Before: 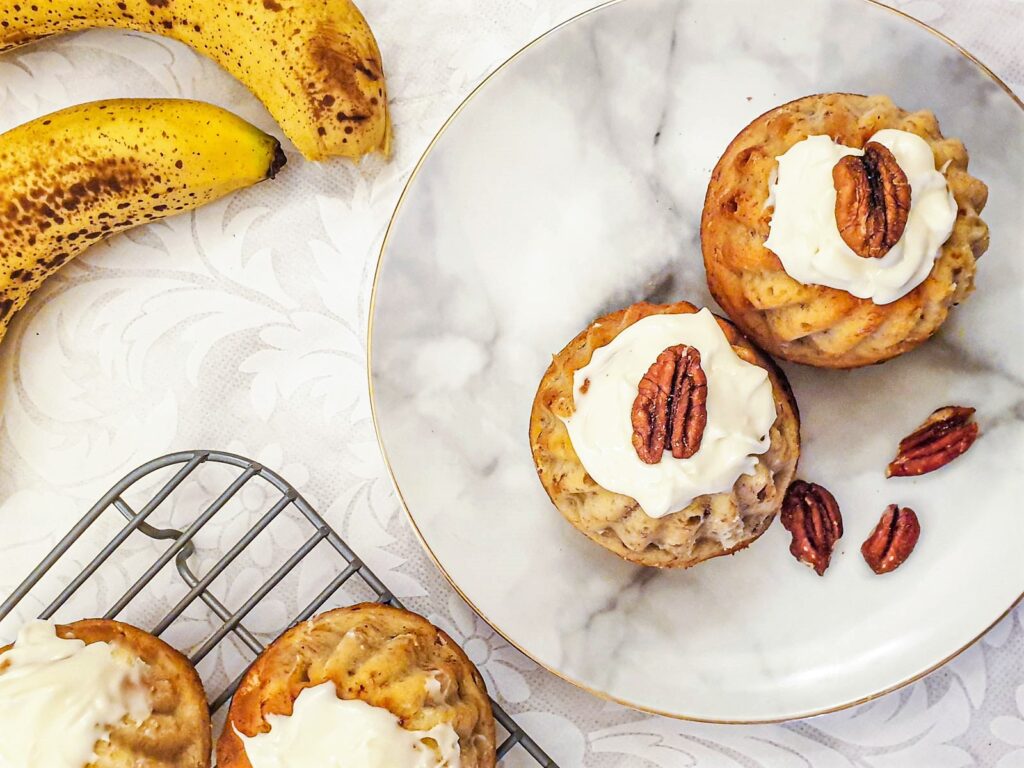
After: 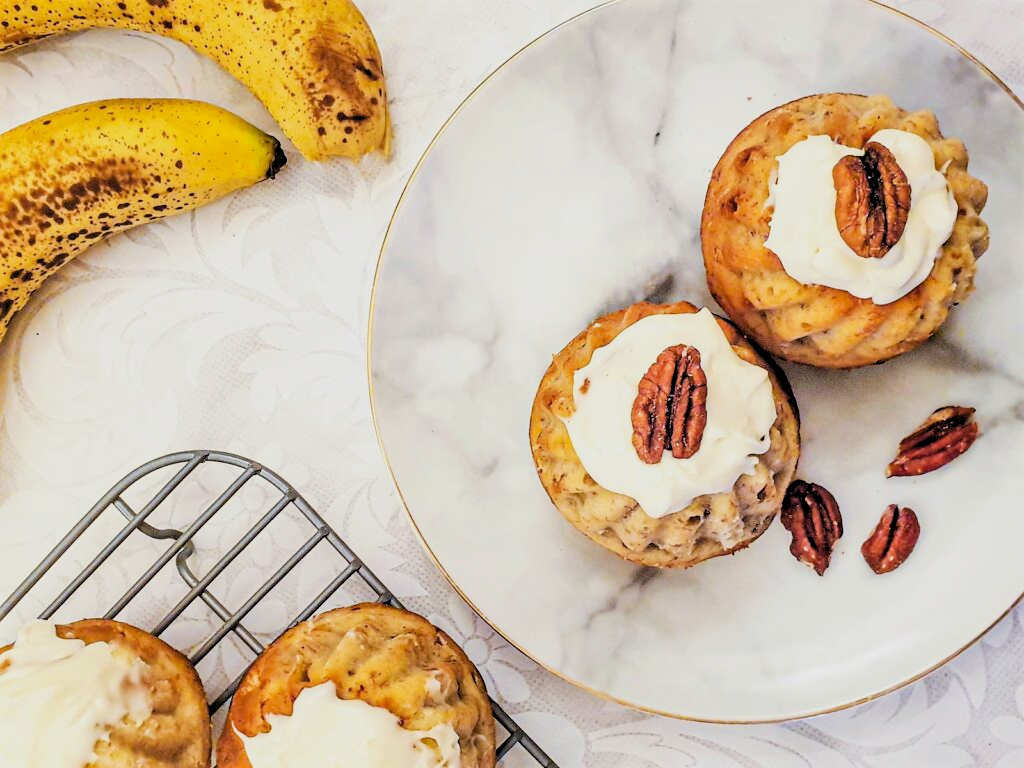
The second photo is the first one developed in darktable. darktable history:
filmic rgb: black relative exposure -7.15 EV, white relative exposure 5.35 EV, hardness 3.02, color science v6 (2022)
levels: levels [0.055, 0.477, 0.9]
